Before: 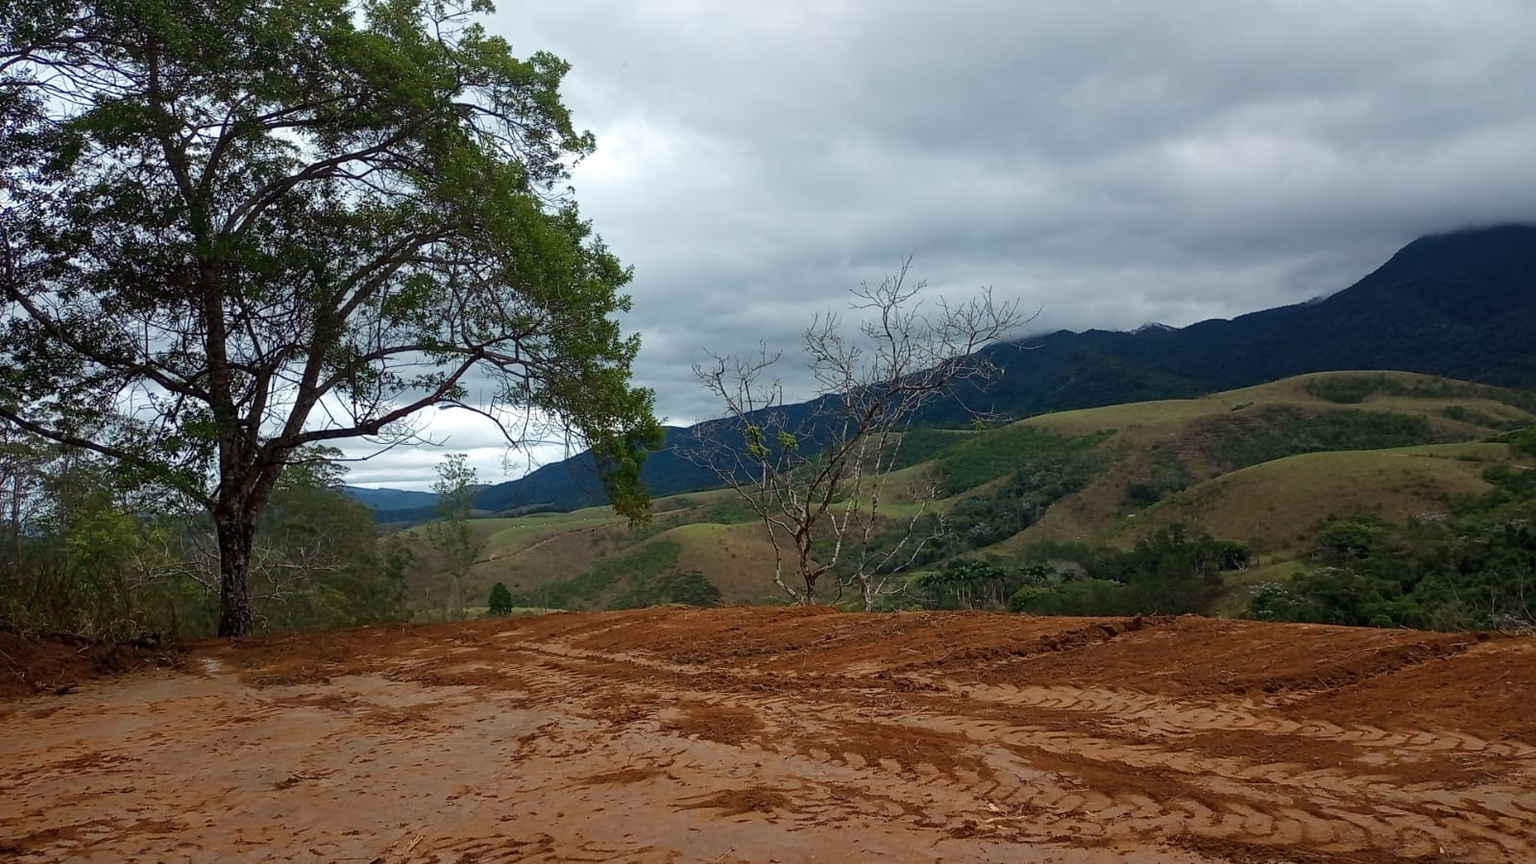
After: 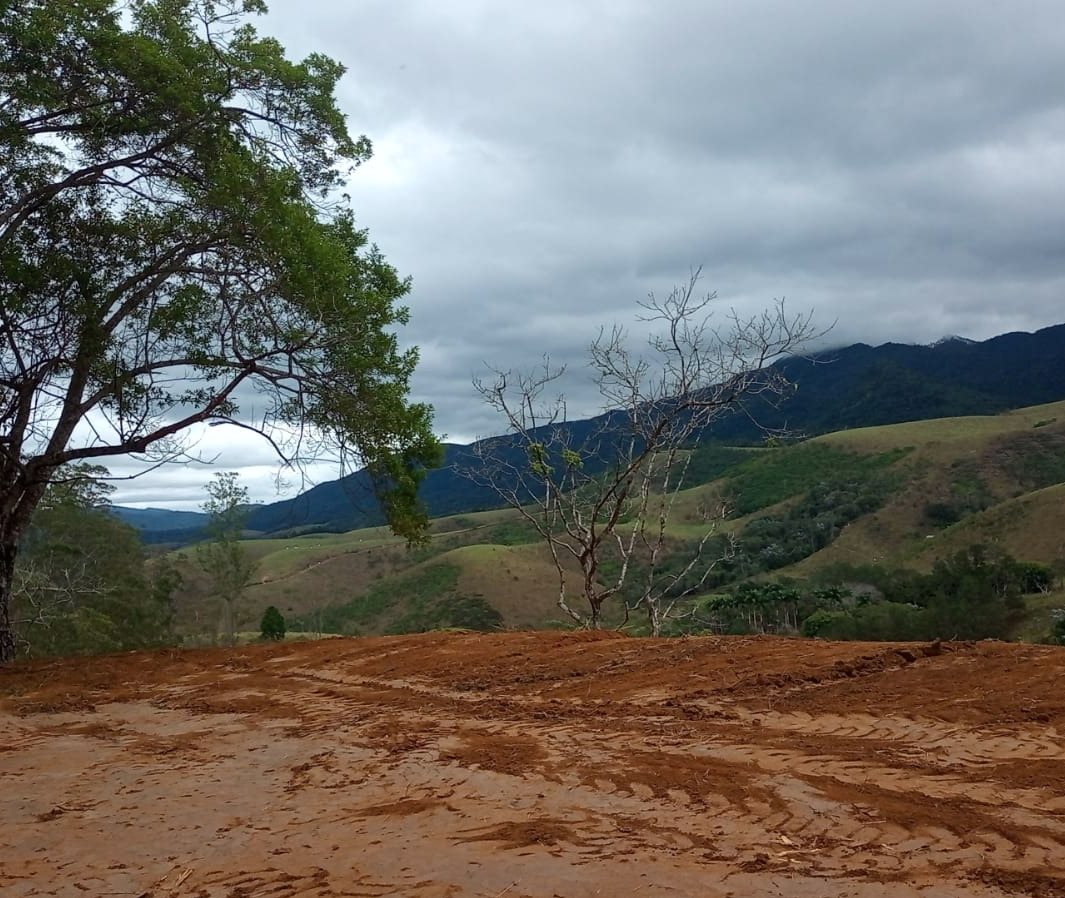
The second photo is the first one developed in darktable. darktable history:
crop and rotate: left 15.546%, right 17.787%
white balance: red 0.988, blue 1.017
